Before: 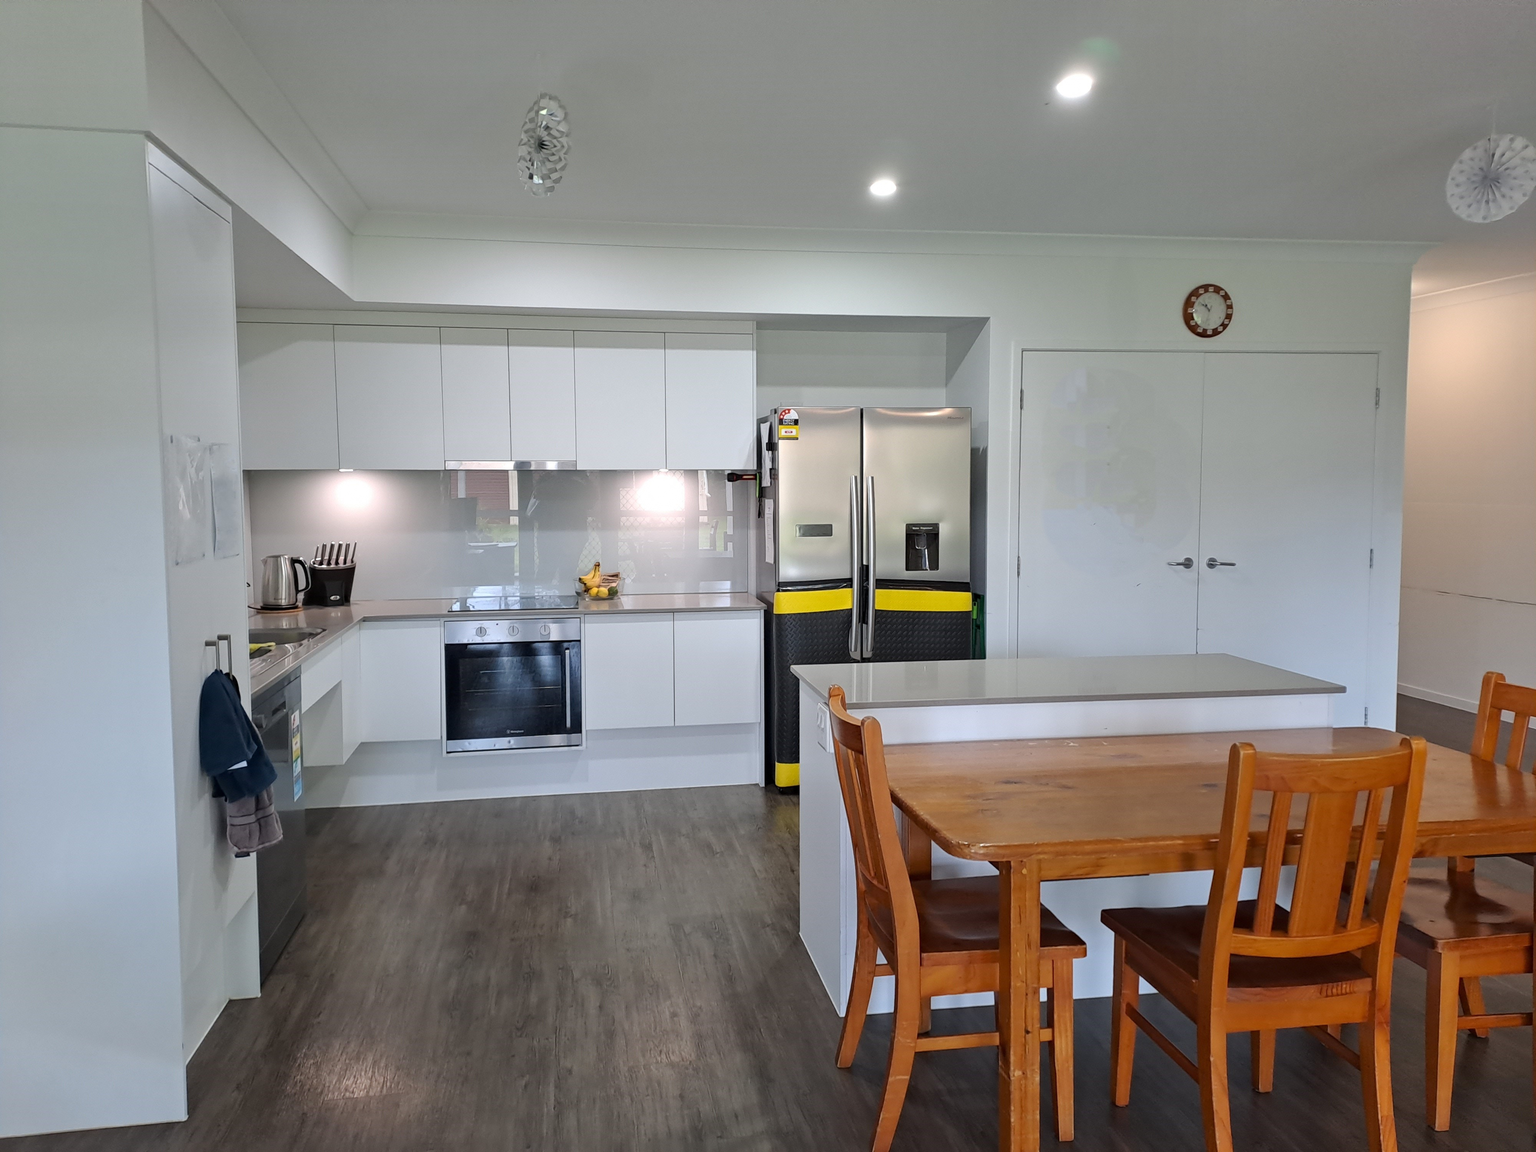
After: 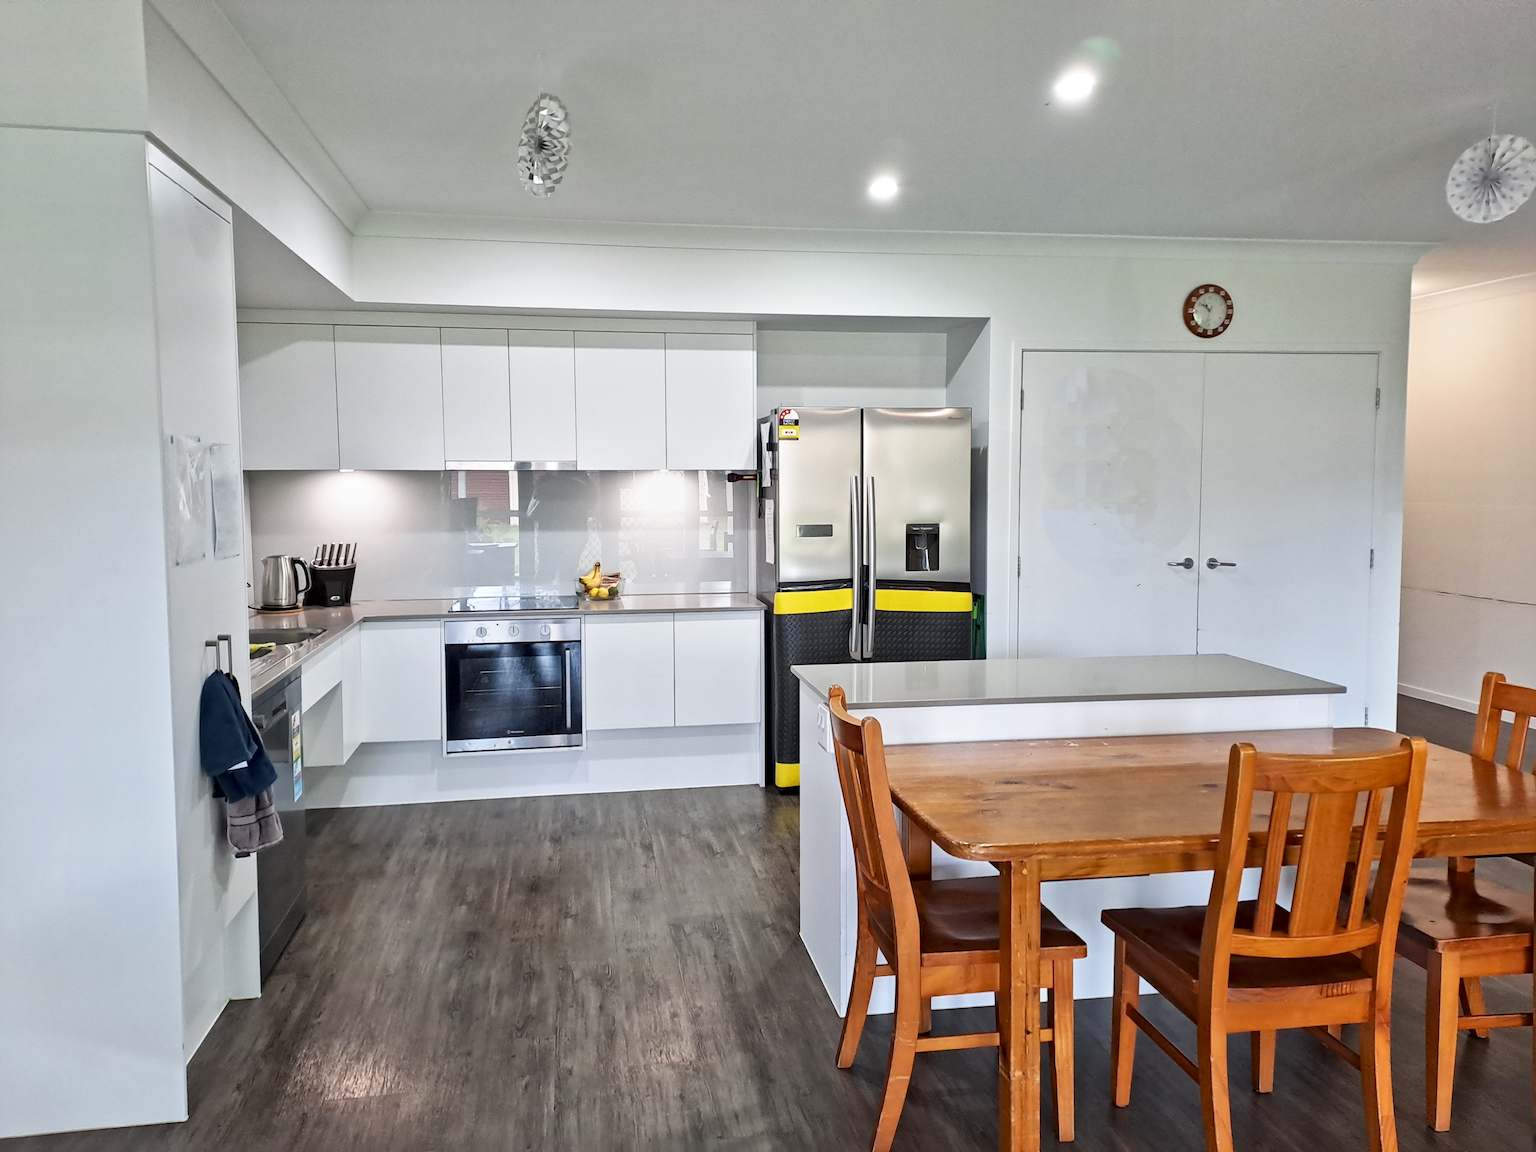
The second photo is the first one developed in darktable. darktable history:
base curve: curves: ch0 [(0, 0) (0.088, 0.125) (0.176, 0.251) (0.354, 0.501) (0.613, 0.749) (1, 0.877)], preserve colors none
local contrast: mode bilateral grid, contrast 20, coarseness 51, detail 161%, midtone range 0.2
